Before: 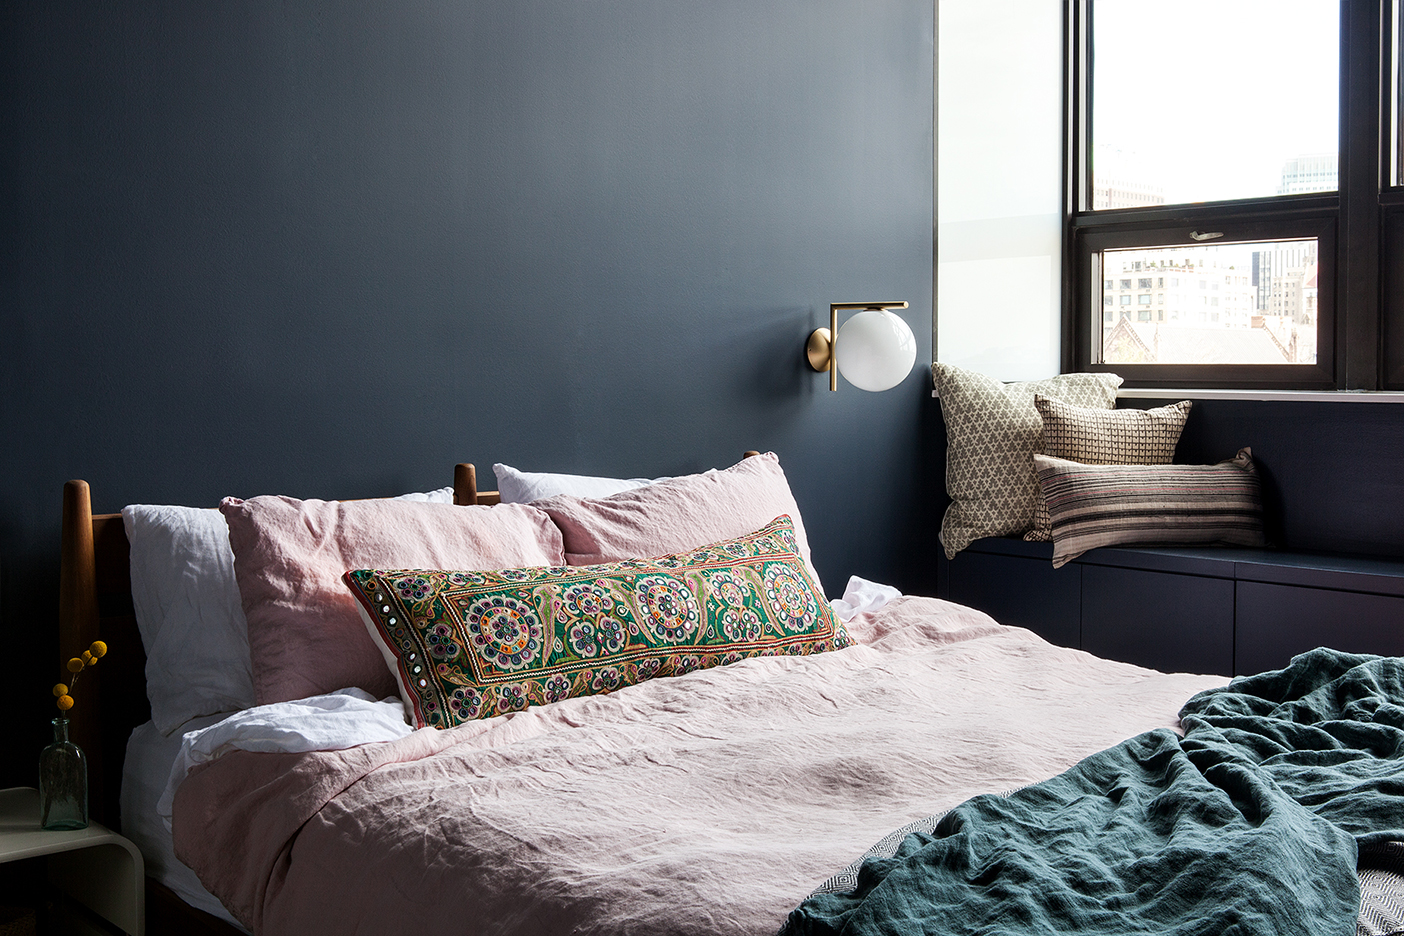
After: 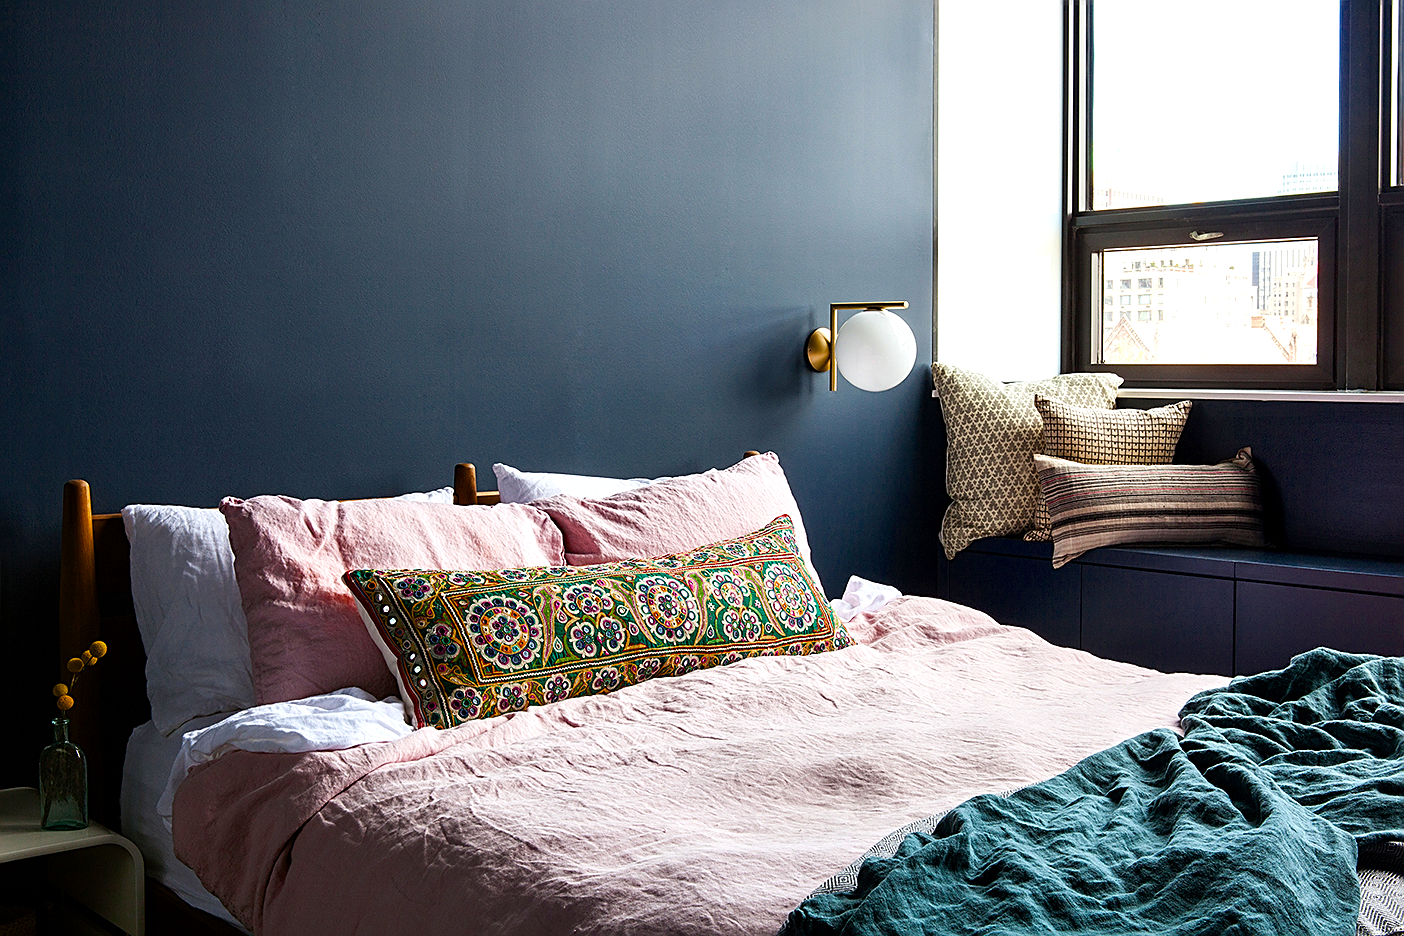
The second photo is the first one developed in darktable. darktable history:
color balance rgb: linear chroma grading › global chroma 14.568%, perceptual saturation grading › global saturation 30.376%, perceptual brilliance grading › global brilliance 11.154%, saturation formula JzAzBz (2021)
sharpen: on, module defaults
tone equalizer: on, module defaults
